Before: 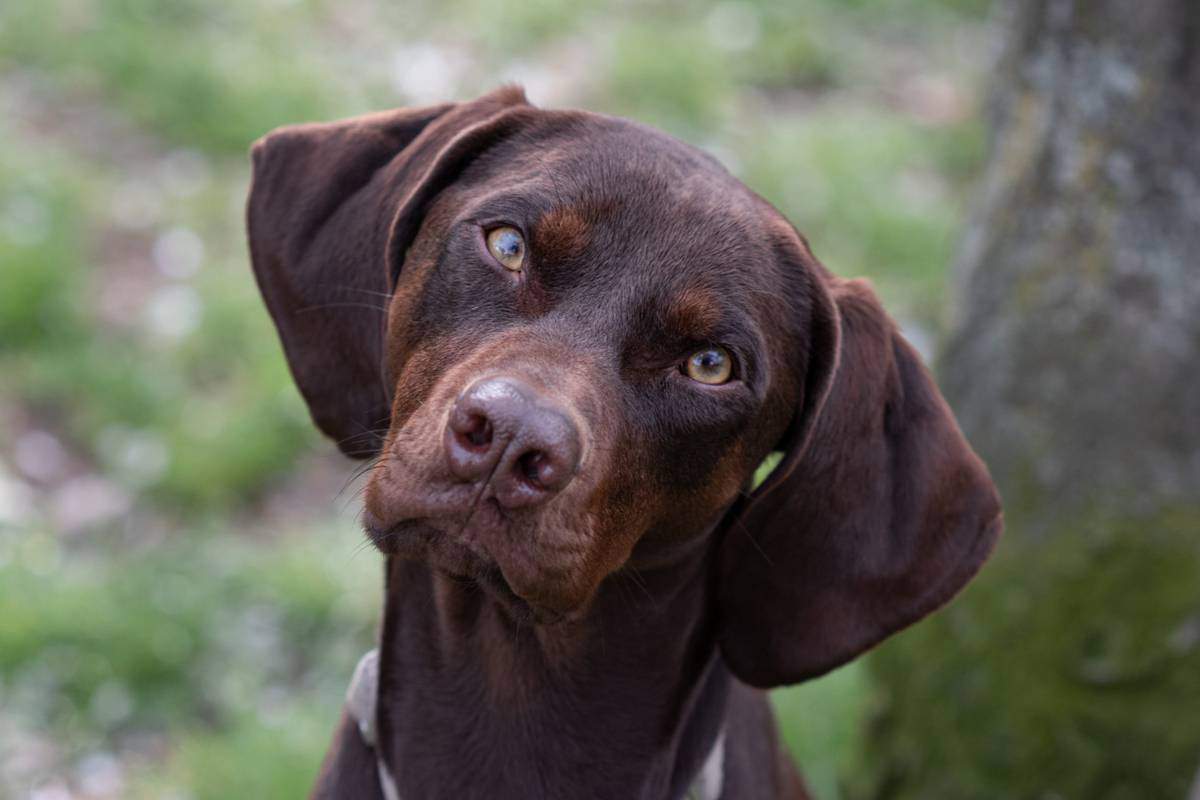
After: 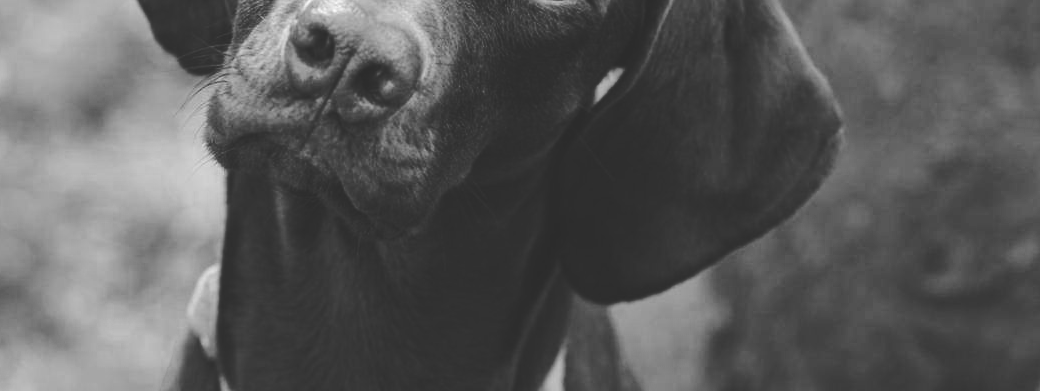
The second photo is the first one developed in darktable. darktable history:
crop and rotate: left 13.306%, top 48.129%, bottom 2.928%
color zones: curves: ch0 [(0.002, 0.593) (0.143, 0.417) (0.285, 0.541) (0.455, 0.289) (0.608, 0.327) (0.727, 0.283) (0.869, 0.571) (1, 0.603)]; ch1 [(0, 0) (0.143, 0) (0.286, 0) (0.429, 0) (0.571, 0) (0.714, 0) (0.857, 0)]
white balance: red 1.066, blue 1.119
base curve: curves: ch0 [(0, 0.024) (0.055, 0.065) (0.121, 0.166) (0.236, 0.319) (0.693, 0.726) (1, 1)], preserve colors none
